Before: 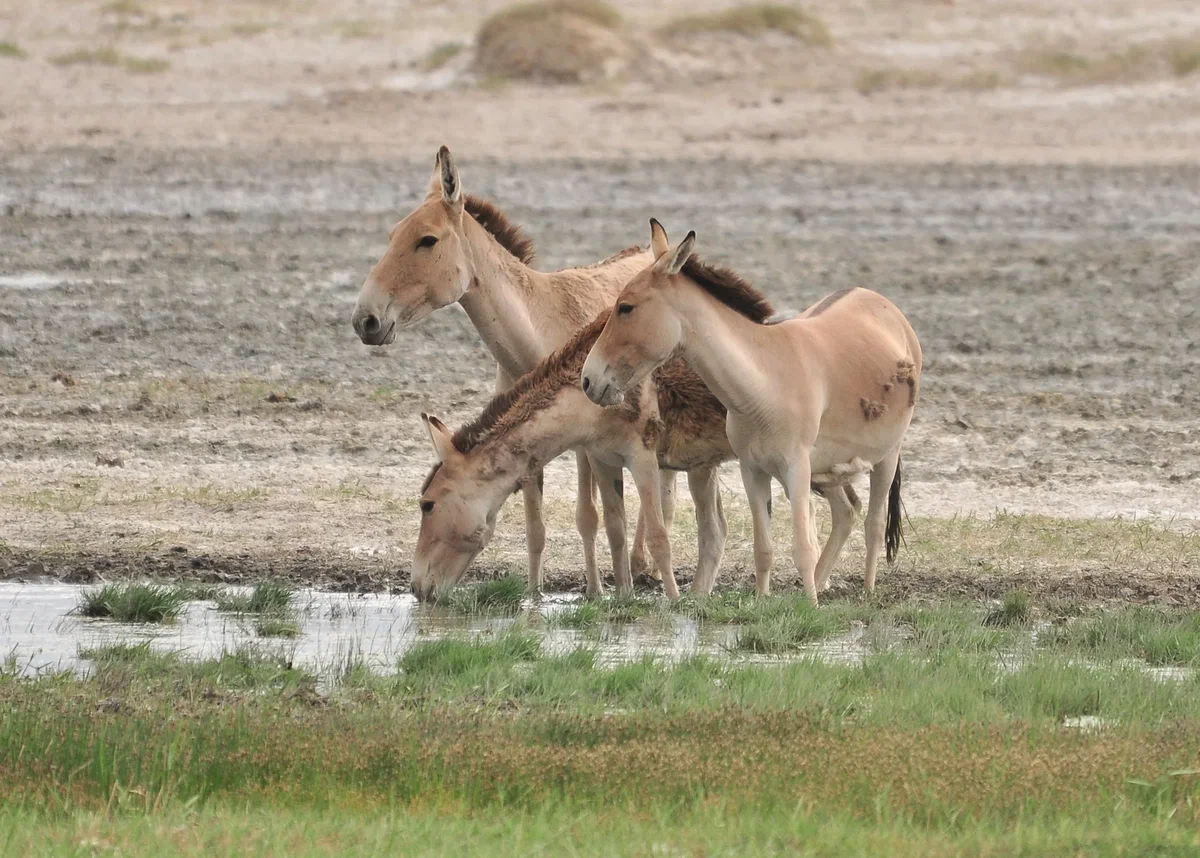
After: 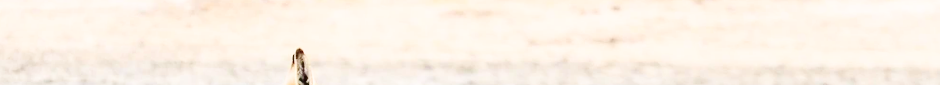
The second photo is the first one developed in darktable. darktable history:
color balance rgb: perceptual saturation grading › global saturation 20%, perceptual saturation grading › highlights -25%, perceptual saturation grading › shadows 25%
crop and rotate: left 9.644%, top 9.491%, right 6.021%, bottom 80.509%
contrast brightness saturation: contrast 0.39, brightness 0.1
base curve: curves: ch0 [(0, 0) (0.028, 0.03) (0.121, 0.232) (0.46, 0.748) (0.859, 0.968) (1, 1)], preserve colors none
rotate and perspective: rotation 0.215°, lens shift (vertical) -0.139, crop left 0.069, crop right 0.939, crop top 0.002, crop bottom 0.996
